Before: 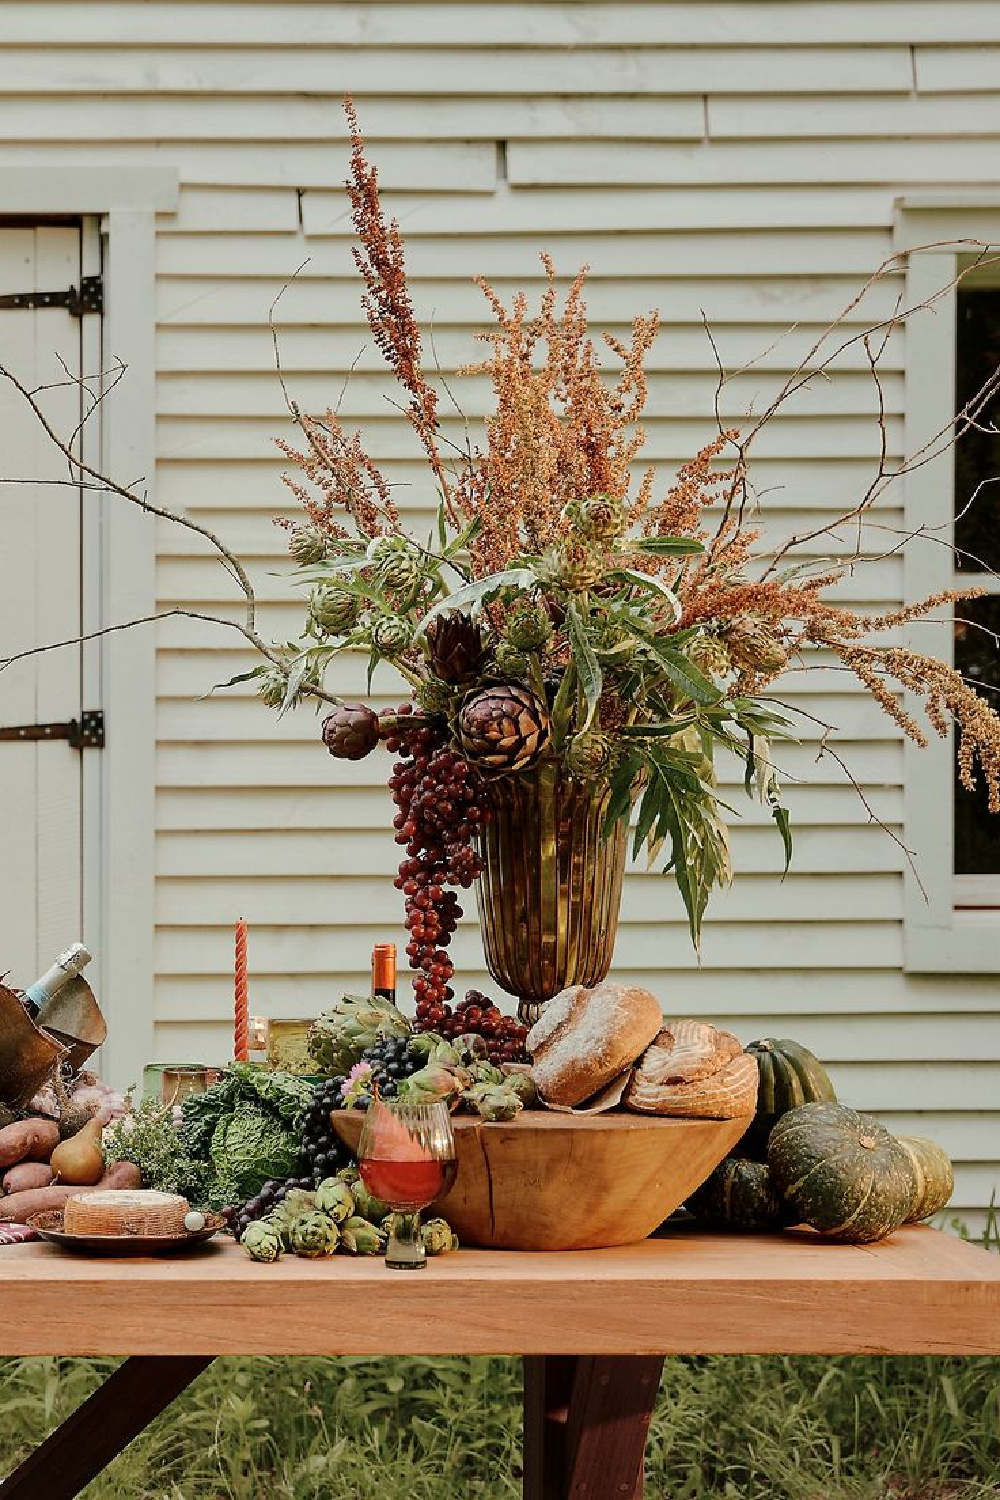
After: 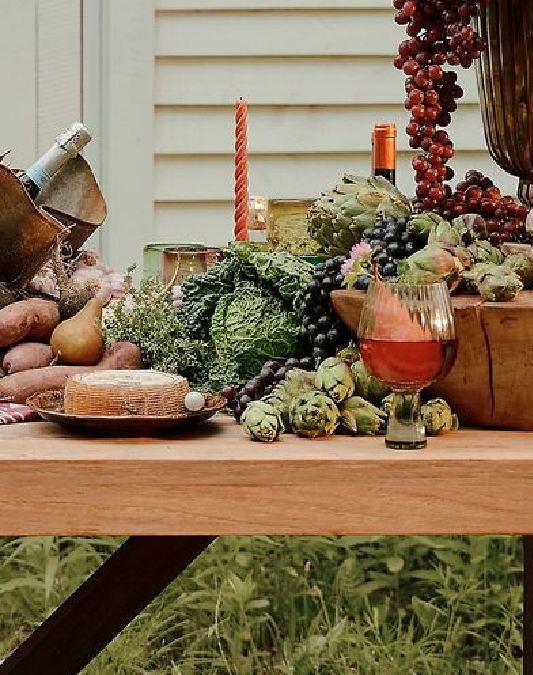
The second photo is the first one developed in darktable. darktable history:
crop and rotate: top 54.778%, right 46.61%, bottom 0.159%
tone equalizer: on, module defaults
